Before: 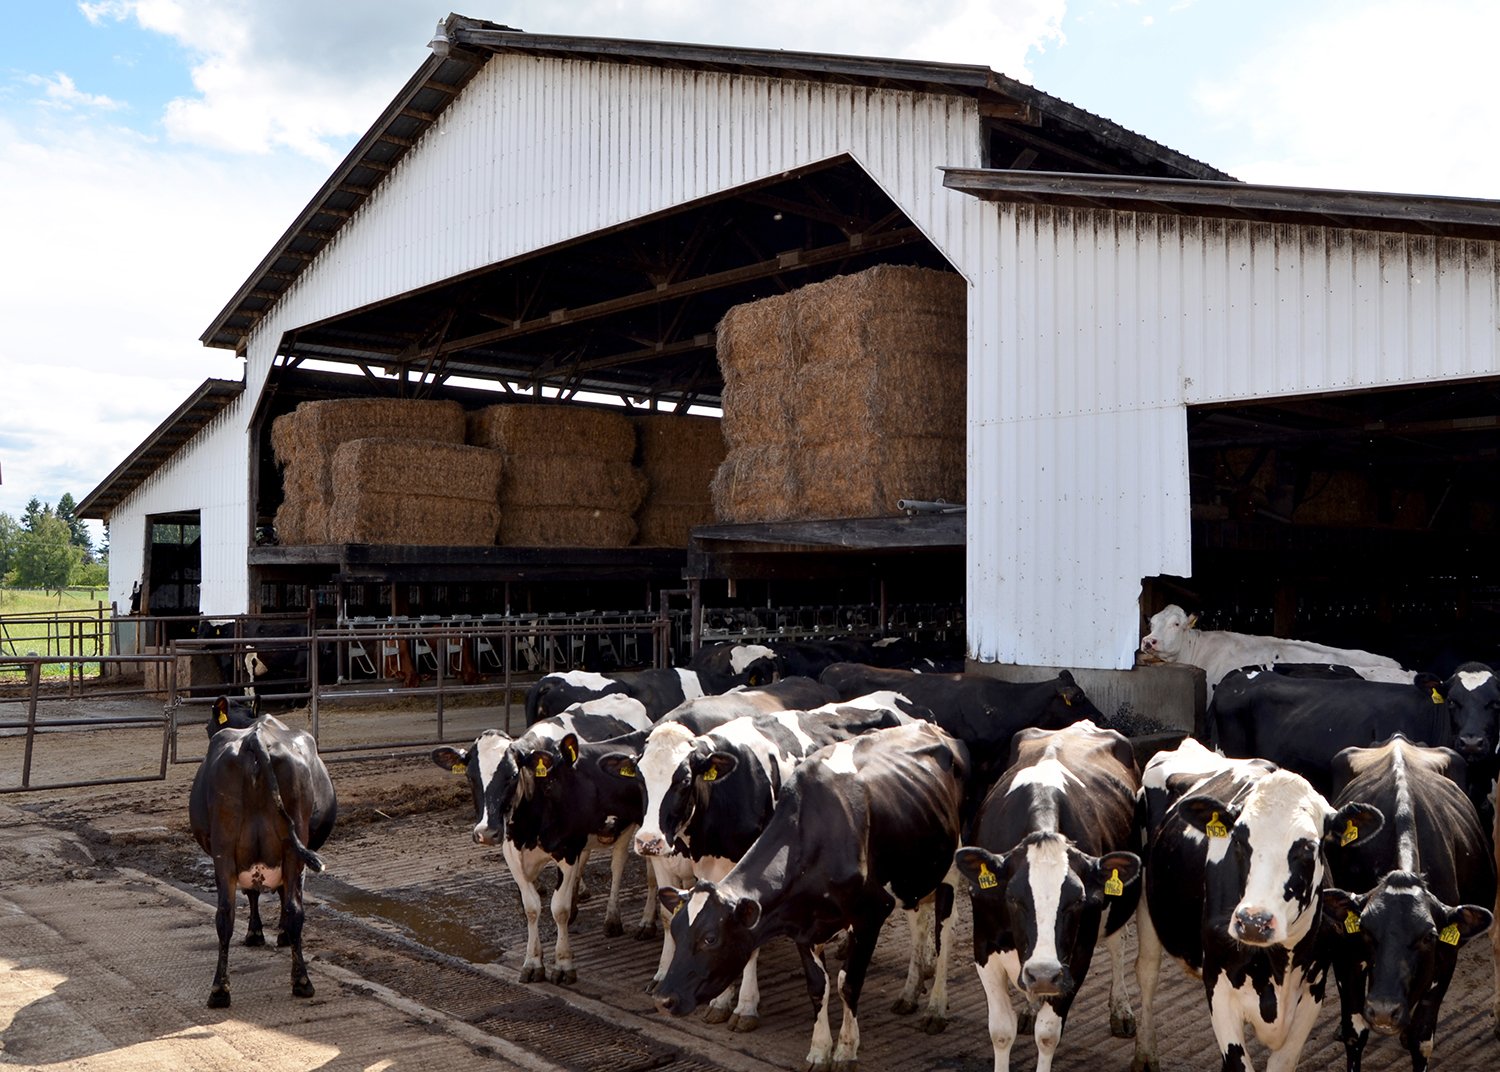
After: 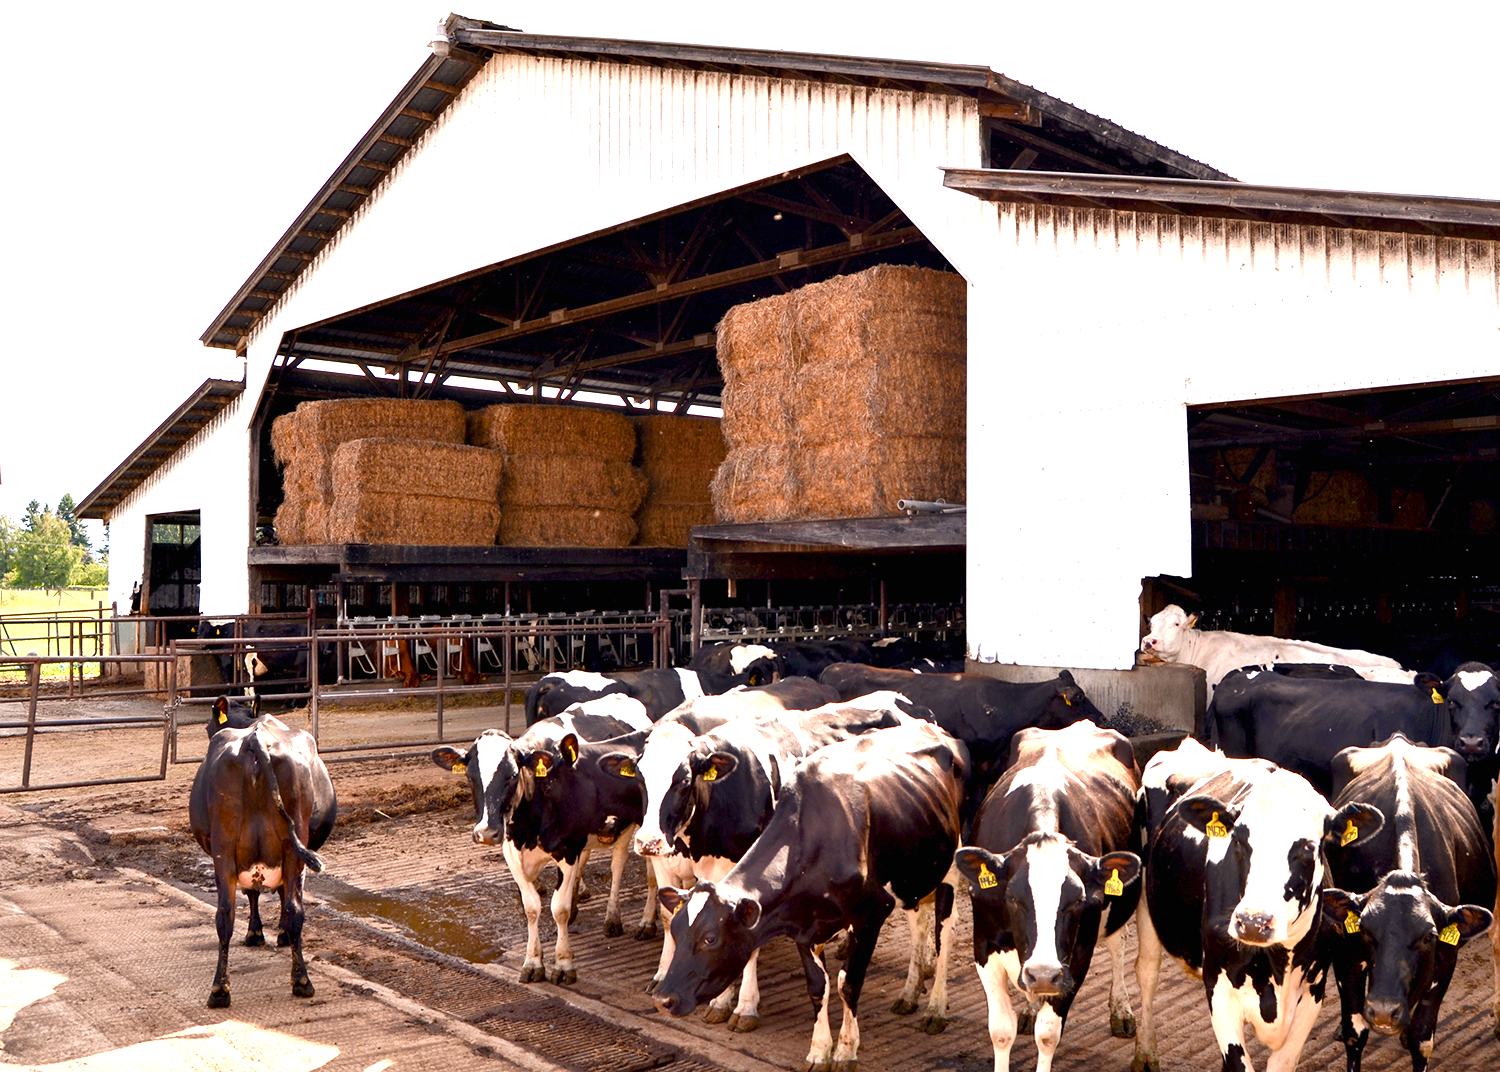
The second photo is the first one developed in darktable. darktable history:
white balance: red 1.127, blue 0.943
color balance rgb: perceptual saturation grading › global saturation 20%, perceptual saturation grading › highlights -25%, perceptual saturation grading › shadows 25%
exposure: black level correction 0, exposure 1.379 EV, compensate exposure bias true, compensate highlight preservation false
